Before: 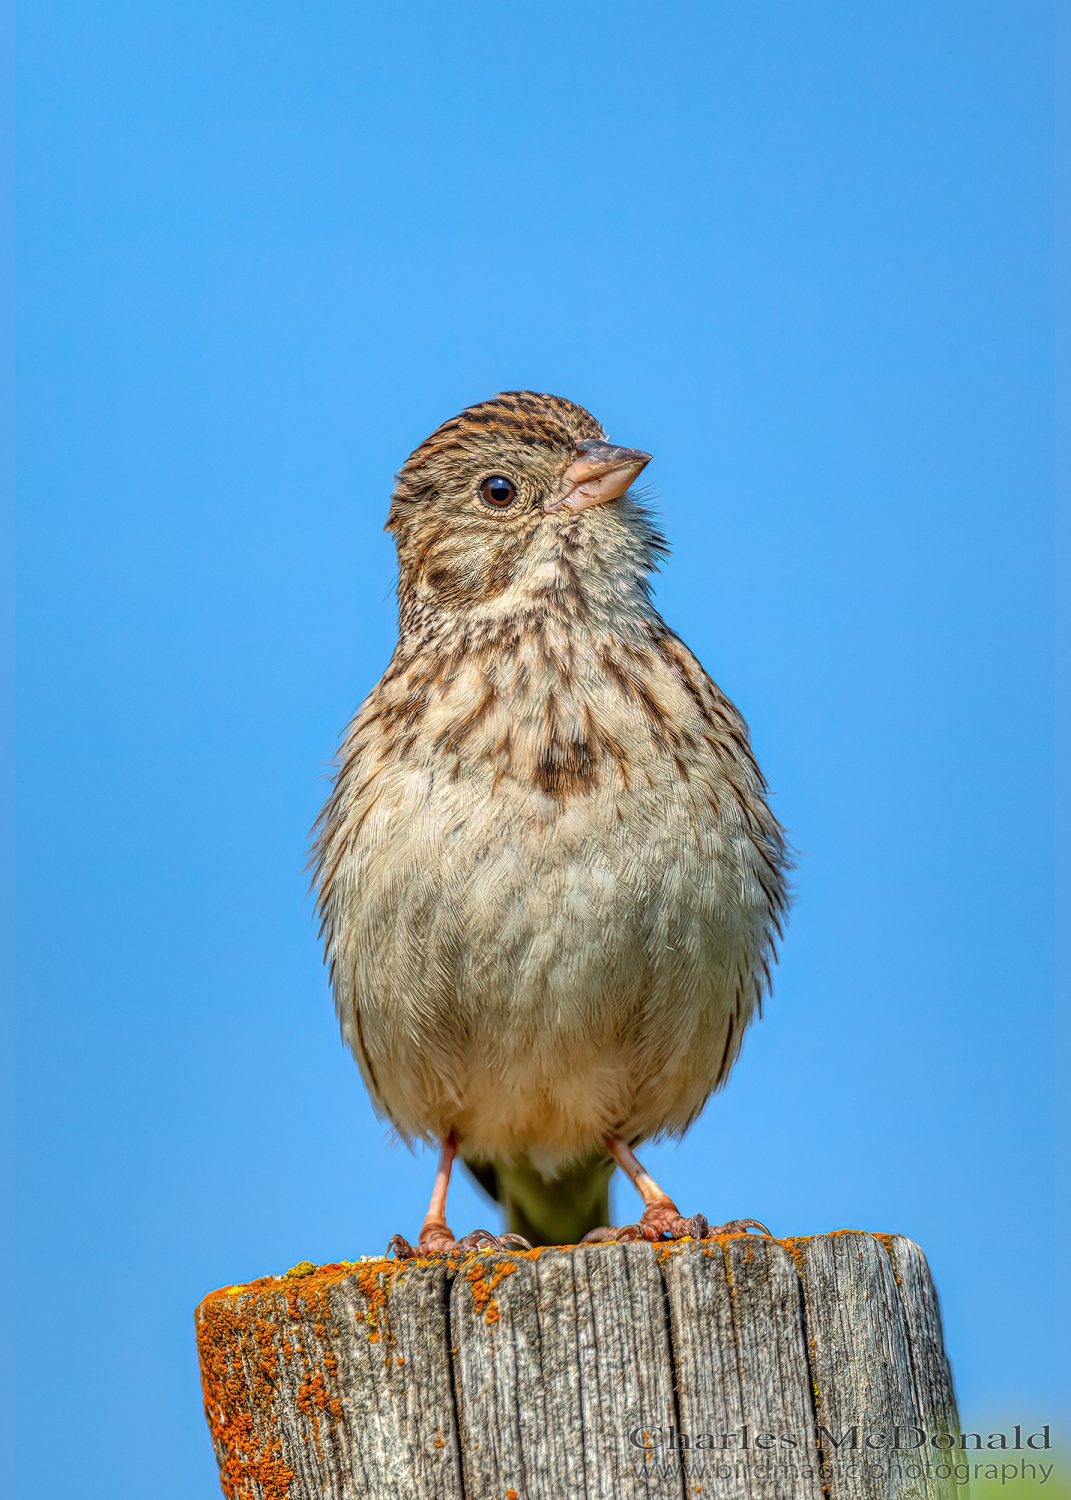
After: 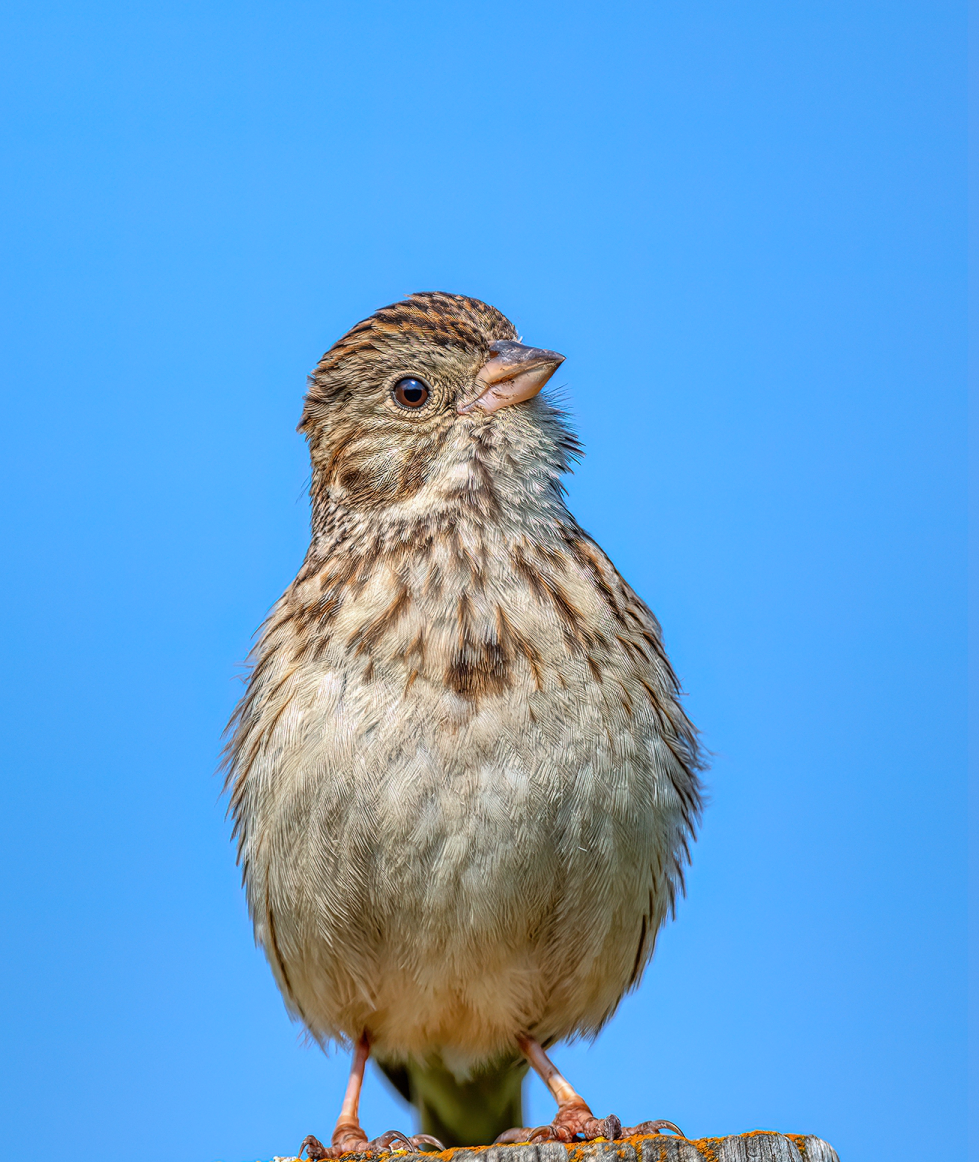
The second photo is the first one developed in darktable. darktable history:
crop: left 8.155%, top 6.611%, bottom 15.385%
white balance: red 0.984, blue 1.059
